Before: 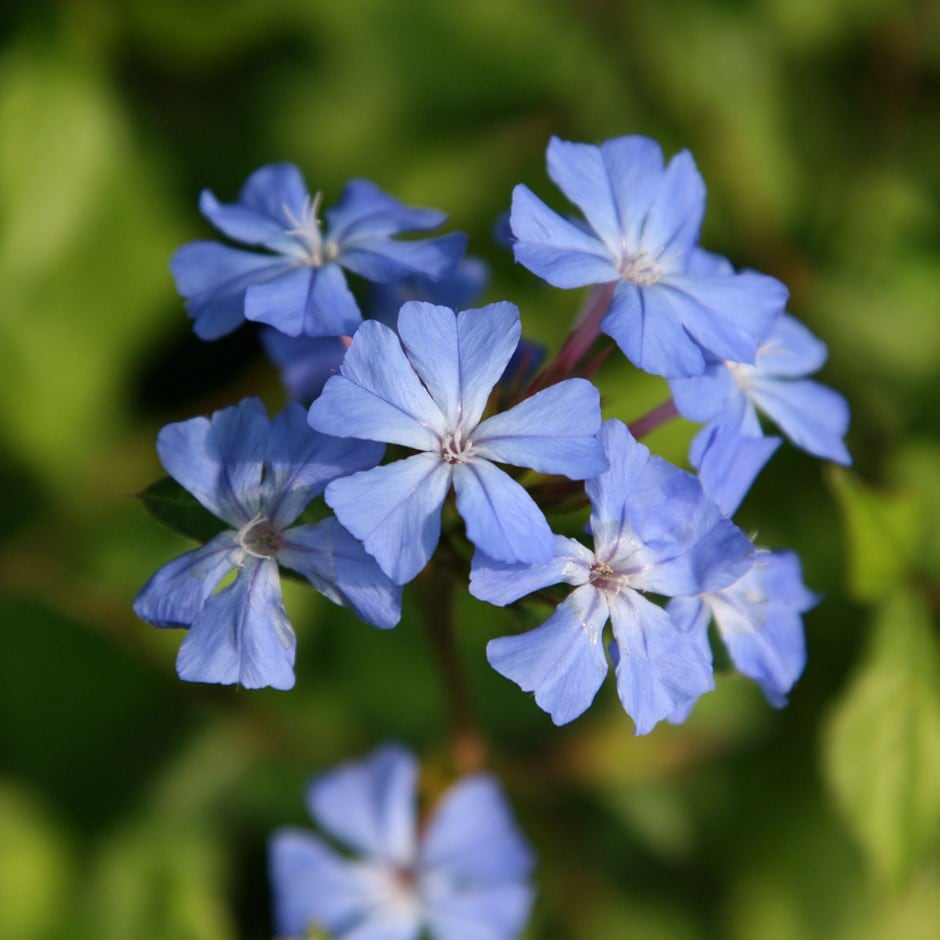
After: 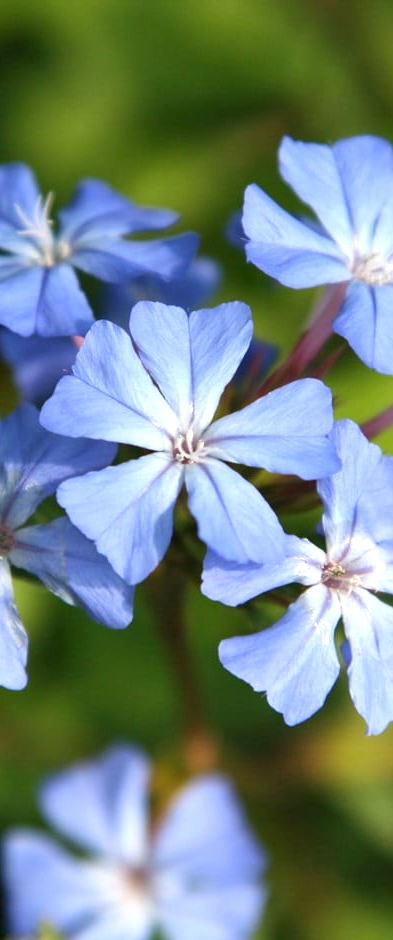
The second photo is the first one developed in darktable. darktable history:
exposure: black level correction 0, exposure 0.694 EV, compensate highlight preservation false
crop: left 28.59%, right 29.501%
color correction: highlights a* -2.48, highlights b* 2.6
